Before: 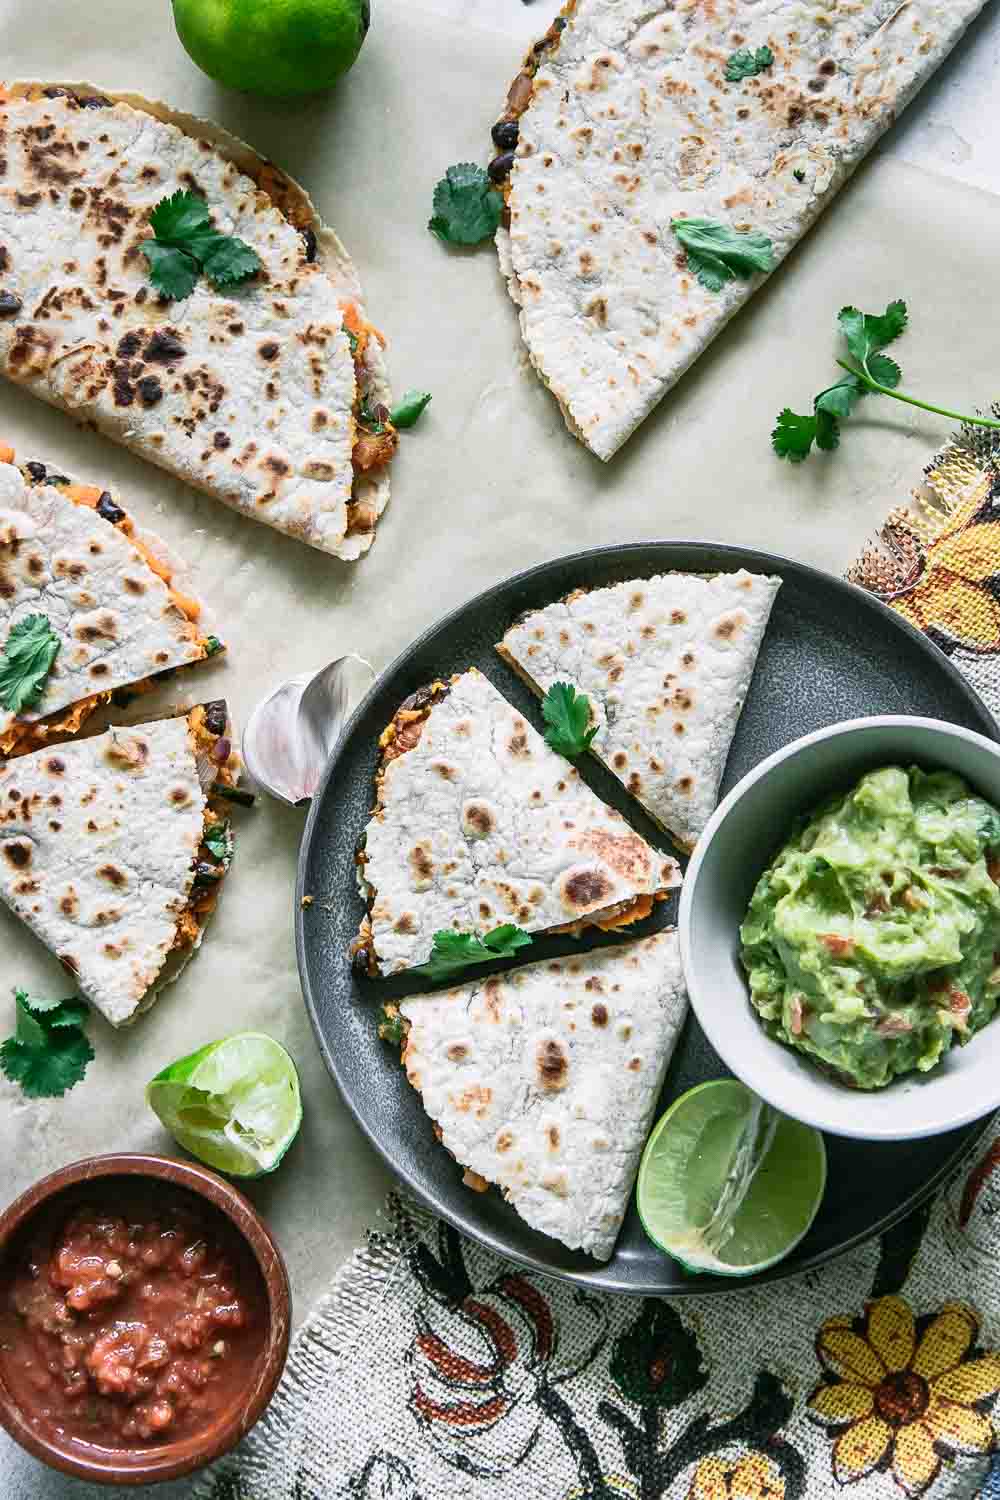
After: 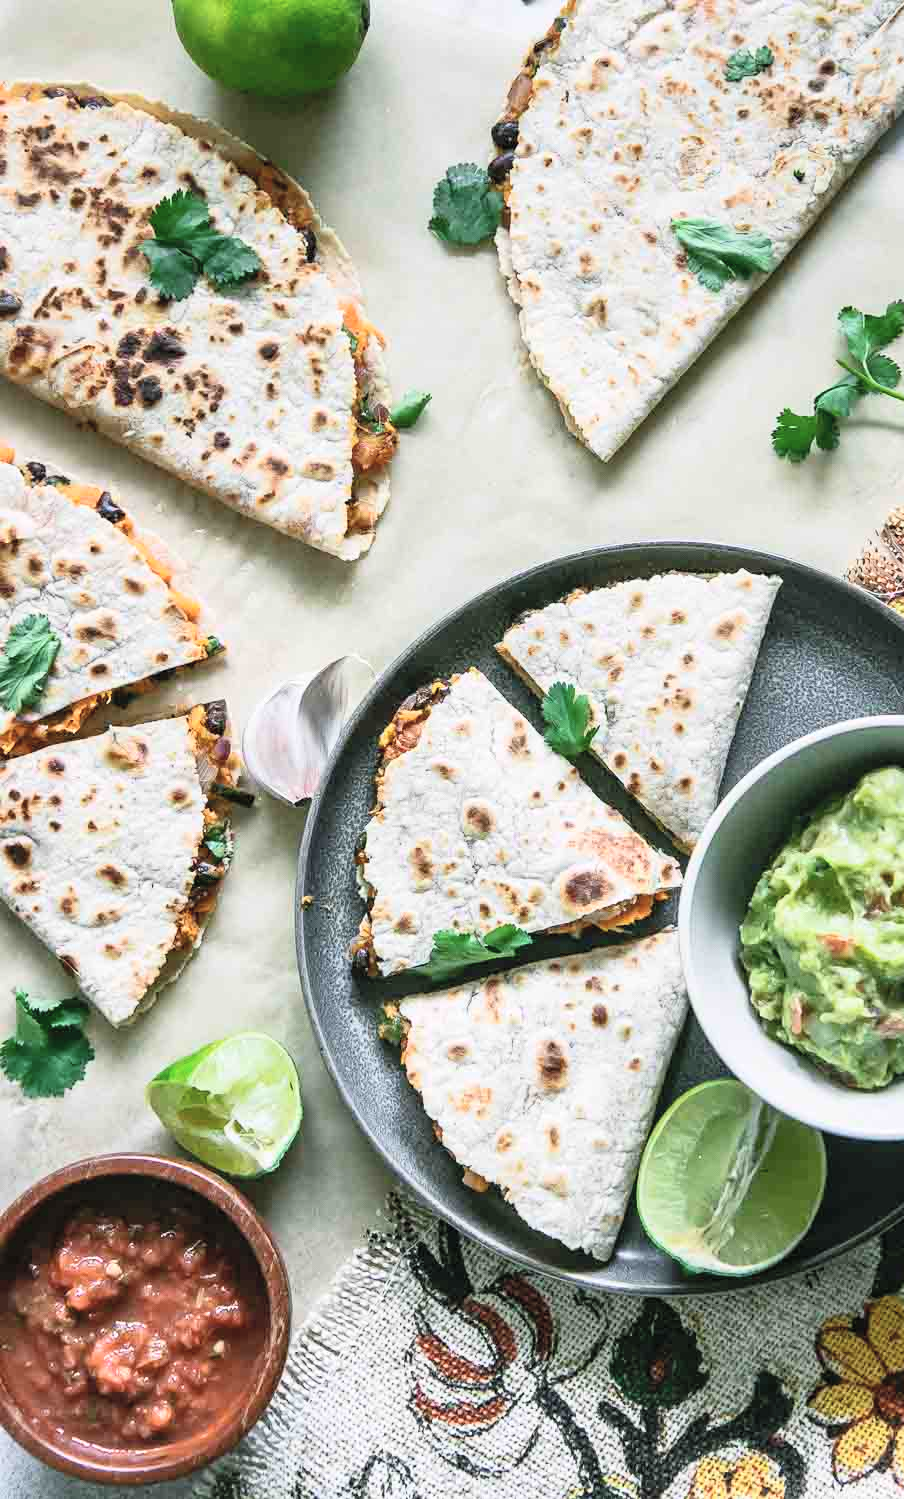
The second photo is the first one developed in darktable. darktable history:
contrast brightness saturation: contrast 0.143, brightness 0.217
crop: right 9.51%, bottom 0.025%
